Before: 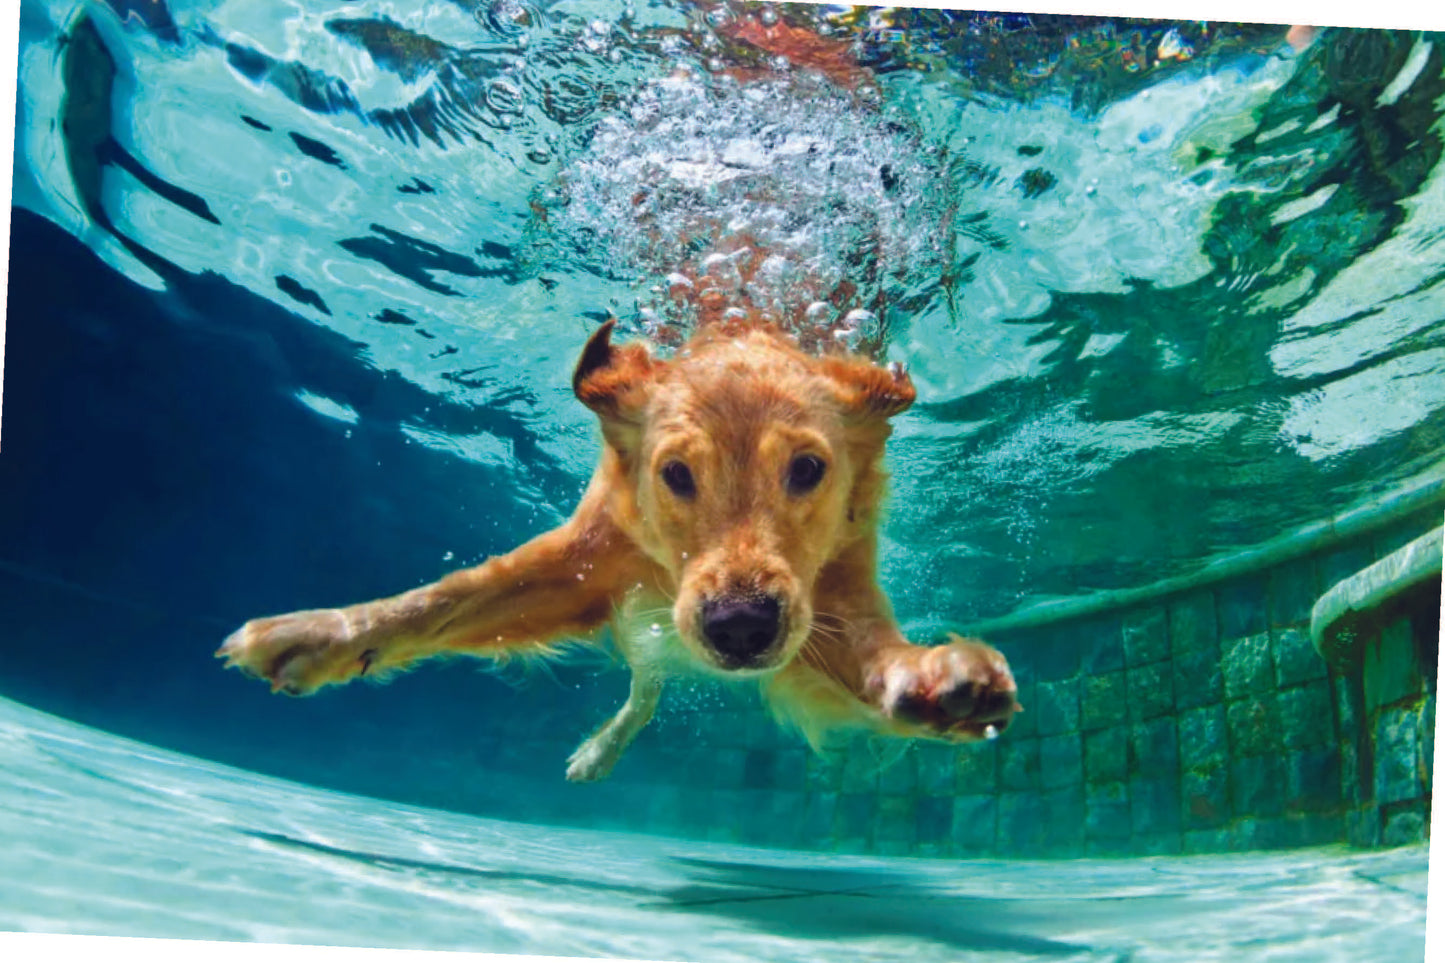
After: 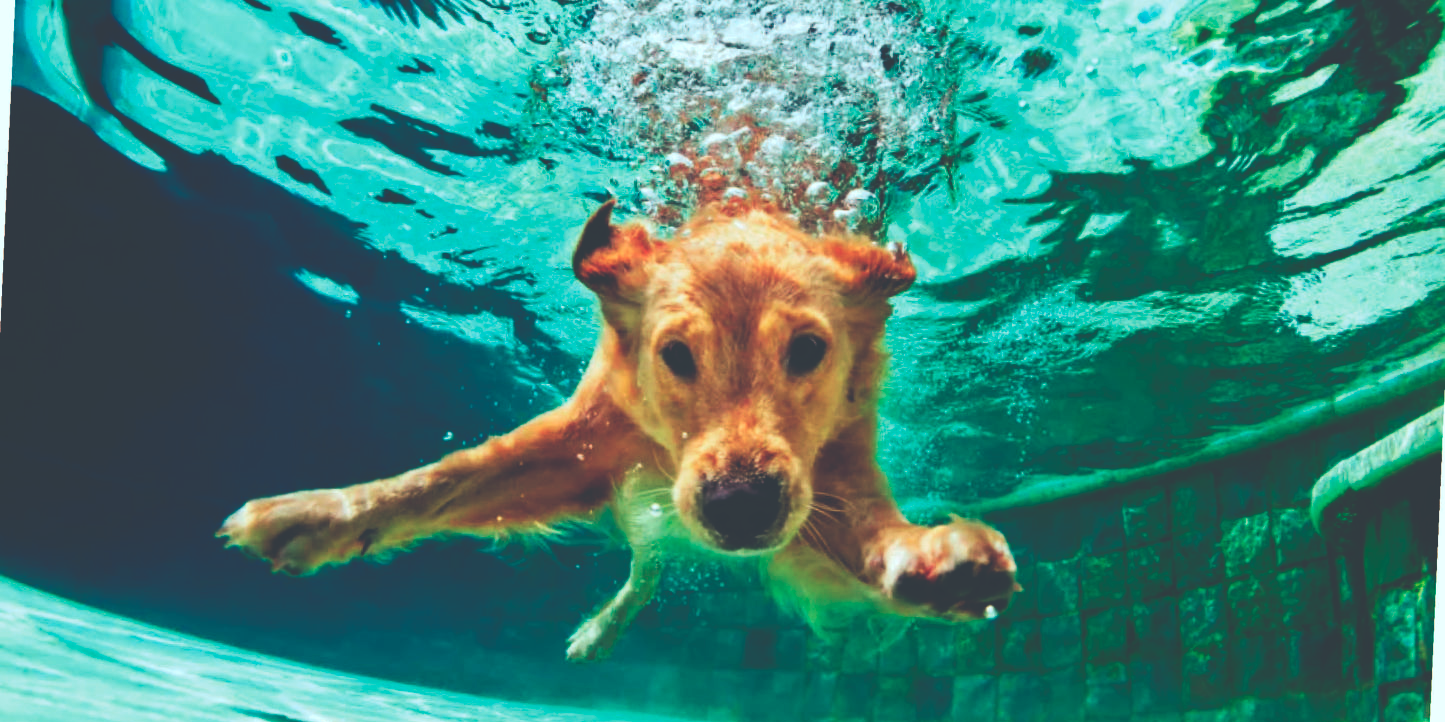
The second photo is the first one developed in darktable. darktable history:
color correction: highlights a* -9.73, highlights b* -21.22
white balance: red 1.08, blue 0.791
crop and rotate: top 12.5%, bottom 12.5%
tone curve: curves: ch0 [(0, 0) (0.003, 0.235) (0.011, 0.235) (0.025, 0.235) (0.044, 0.235) (0.069, 0.235) (0.1, 0.237) (0.136, 0.239) (0.177, 0.243) (0.224, 0.256) (0.277, 0.287) (0.335, 0.329) (0.399, 0.391) (0.468, 0.476) (0.543, 0.574) (0.623, 0.683) (0.709, 0.778) (0.801, 0.869) (0.898, 0.924) (1, 1)], preserve colors none
